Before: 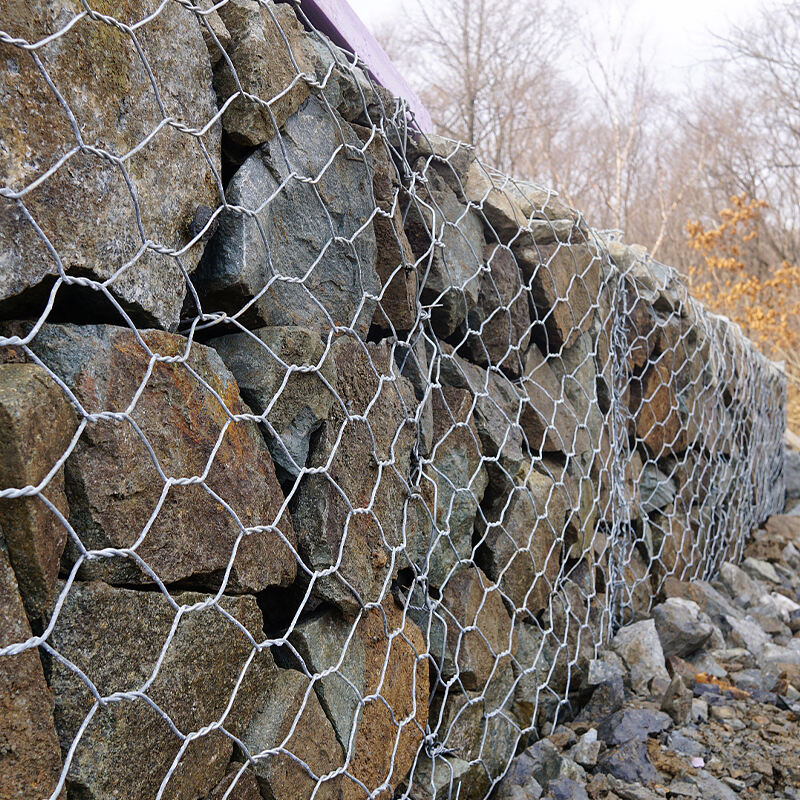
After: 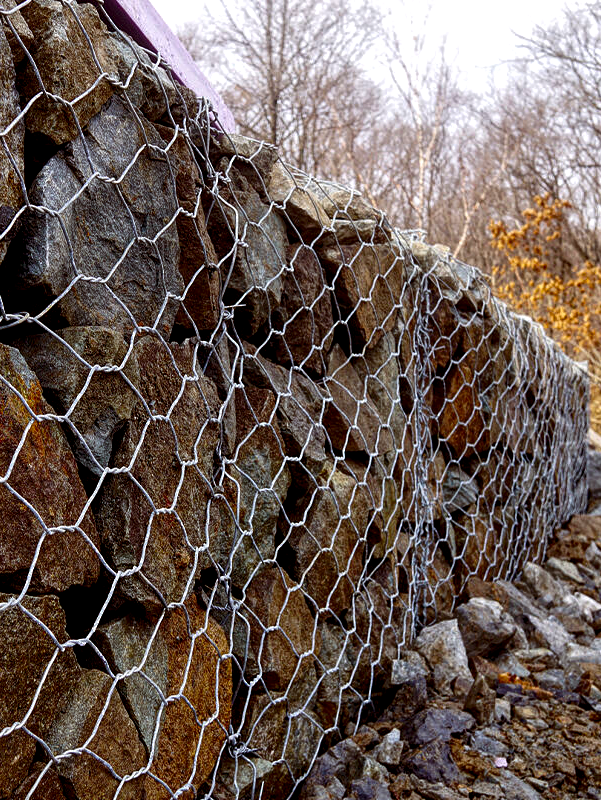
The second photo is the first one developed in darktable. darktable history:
local contrast: highlights 105%, shadows 99%, detail 200%, midtone range 0.2
contrast brightness saturation: contrast 0.1, brightness -0.27, saturation 0.141
color balance rgb: shadows lift › chroma 9.695%, shadows lift › hue 43.26°, perceptual saturation grading › global saturation 19.866%
crop and rotate: left 24.865%
